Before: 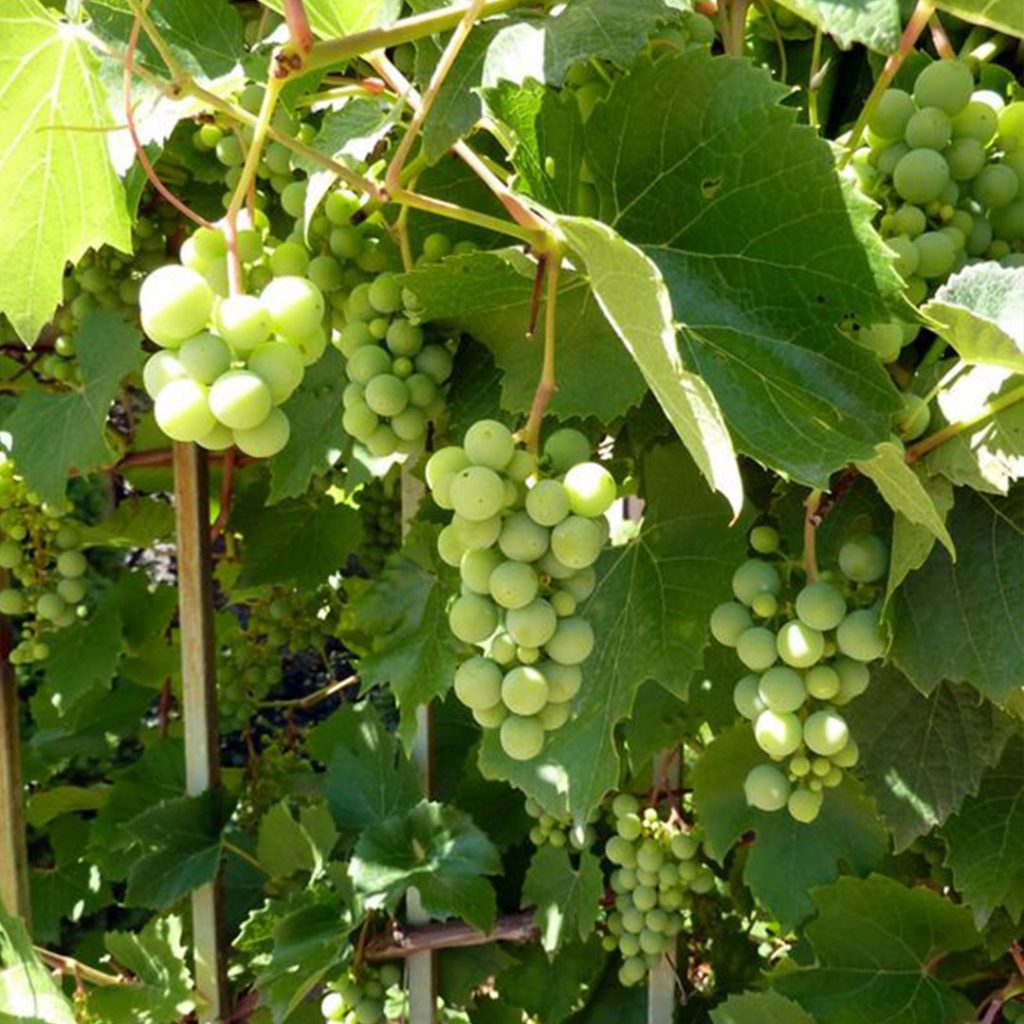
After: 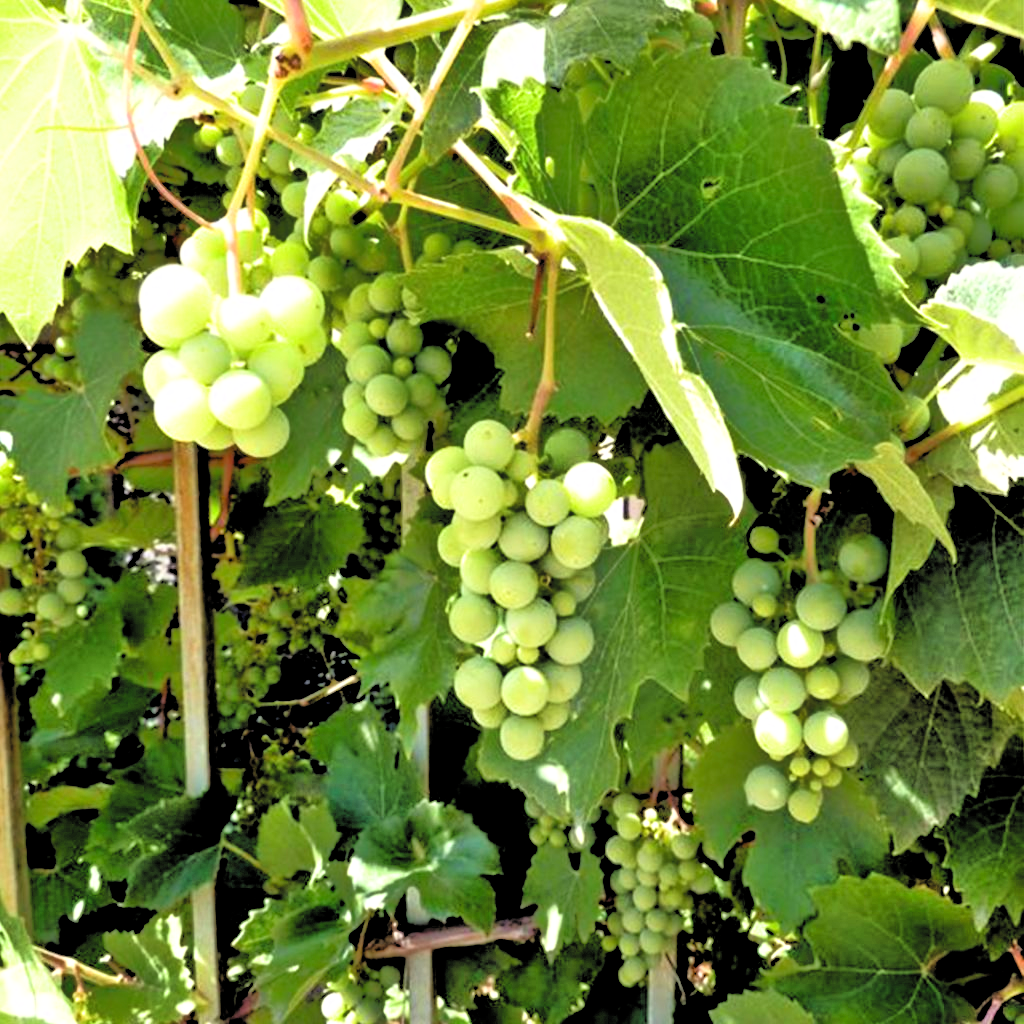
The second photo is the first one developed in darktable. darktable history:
tone equalizer: -8 EV -0.528 EV, -7 EV -0.319 EV, -6 EV -0.083 EV, -5 EV 0.413 EV, -4 EV 0.985 EV, -3 EV 0.791 EV, -2 EV -0.01 EV, -1 EV 0.14 EV, +0 EV -0.012 EV, smoothing 1
filmic rgb: middle gray luminance 13.55%, black relative exposure -1.97 EV, white relative exposure 3.1 EV, threshold 6 EV, target black luminance 0%, hardness 1.79, latitude 59.23%, contrast 1.728, highlights saturation mix 5%, shadows ↔ highlights balance -37.52%, add noise in highlights 0, color science v3 (2019), use custom middle-gray values true, iterations of high-quality reconstruction 0, contrast in highlights soft, enable highlight reconstruction true
